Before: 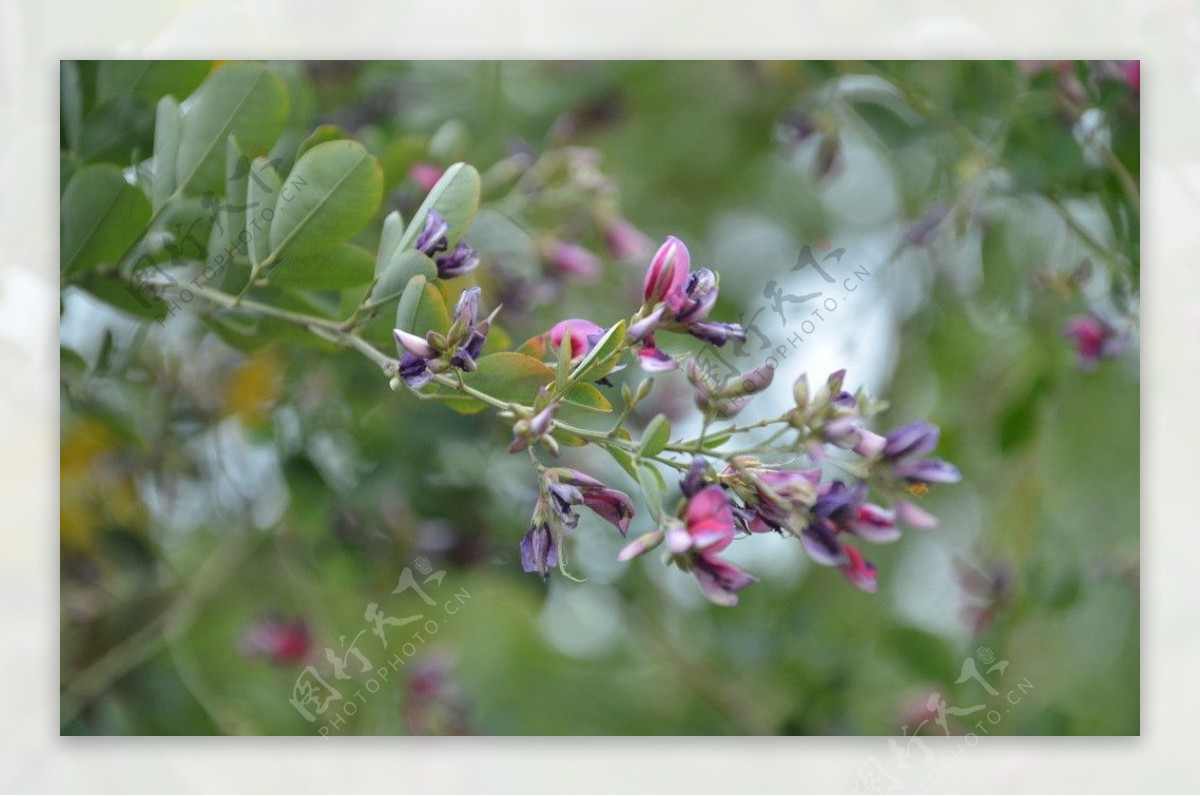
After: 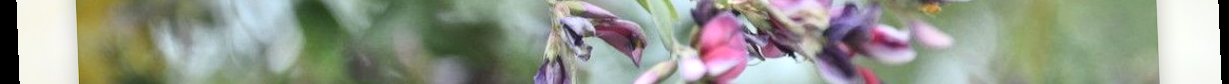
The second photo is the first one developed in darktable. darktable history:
rotate and perspective: rotation -2.22°, lens shift (horizontal) -0.022, automatic cropping off
local contrast: mode bilateral grid, contrast 20, coarseness 50, detail 171%, midtone range 0.2
crop and rotate: top 59.084%, bottom 30.916%
contrast brightness saturation: contrast 0.14, brightness 0.21
